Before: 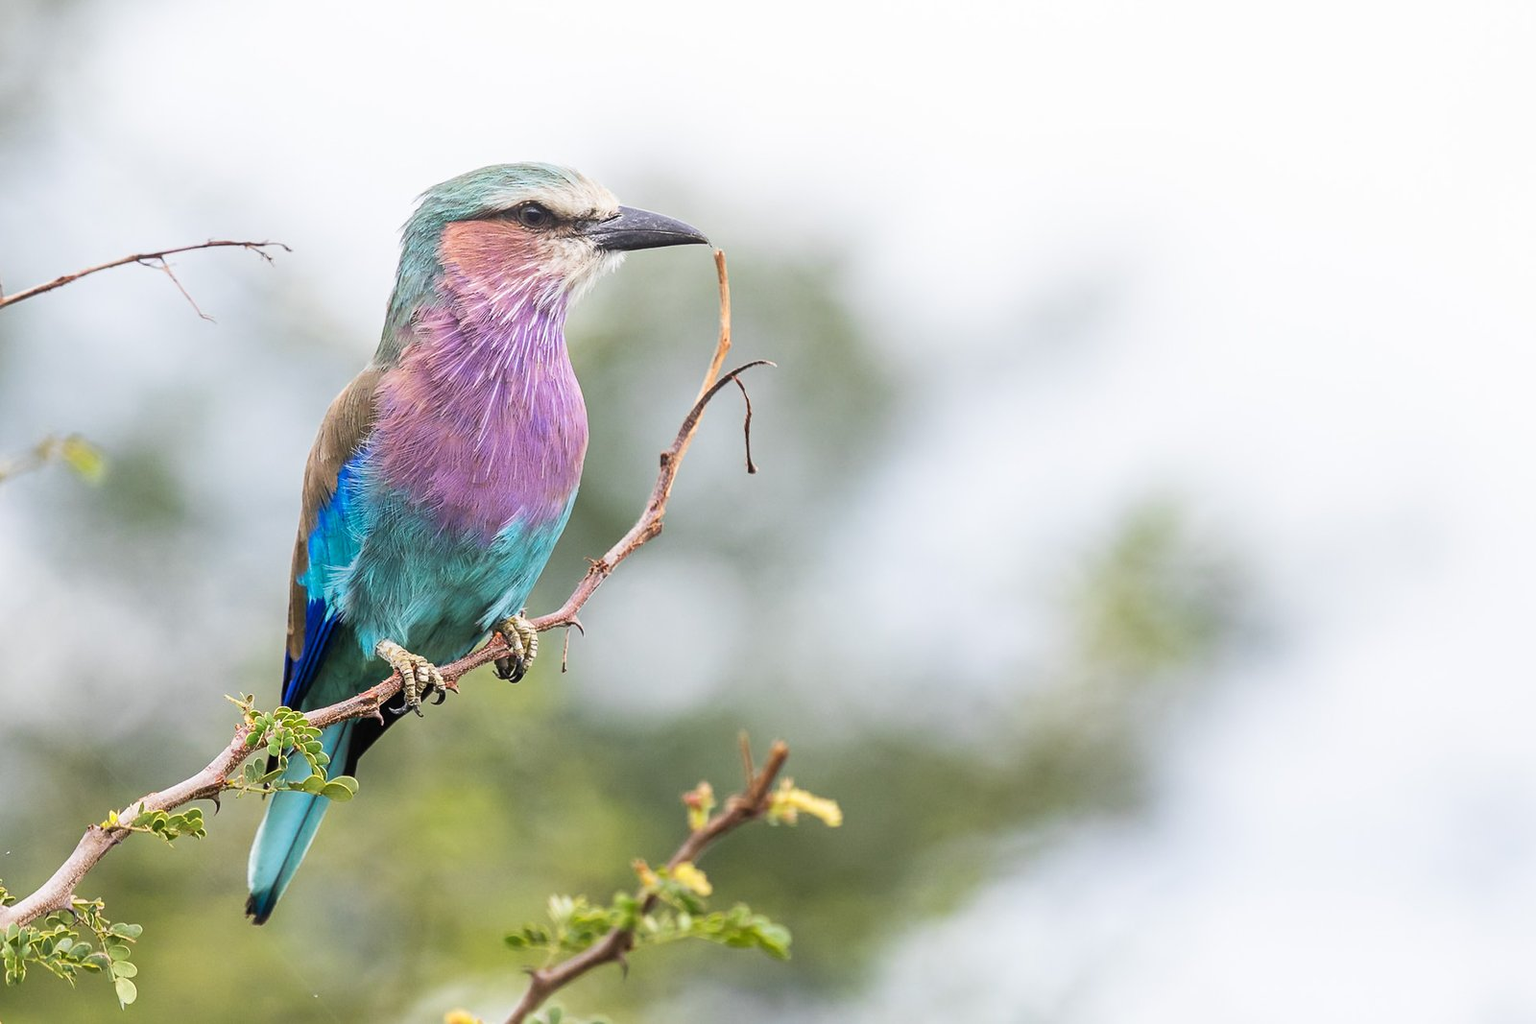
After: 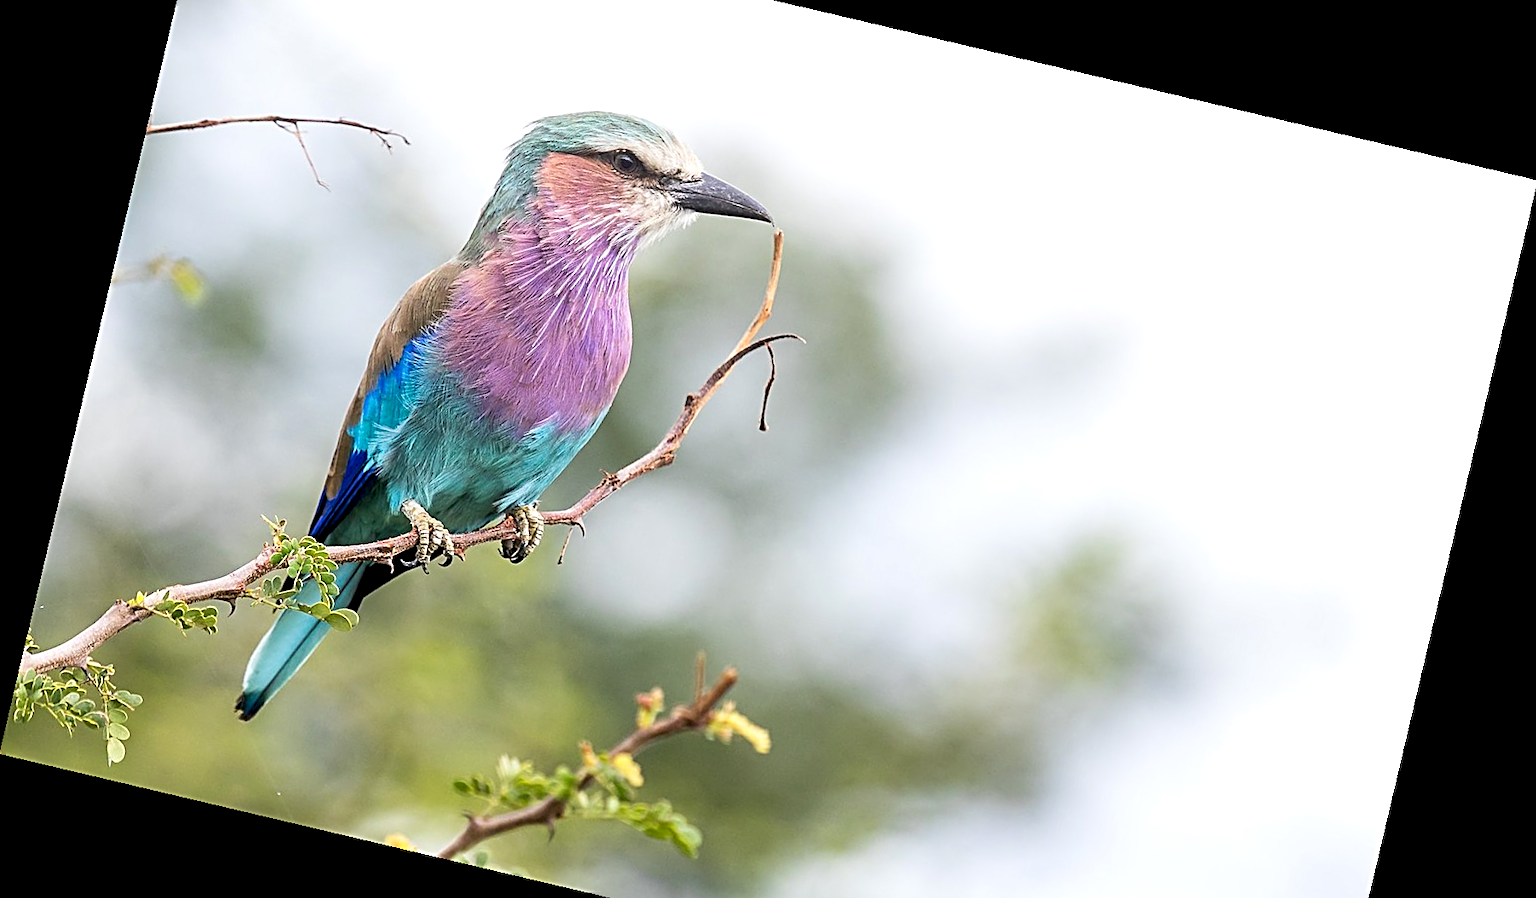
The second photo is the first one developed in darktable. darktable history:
crop: top 11.038%, bottom 13.962%
rotate and perspective: rotation 13.27°, automatic cropping off
sharpen: radius 2.543, amount 0.636
exposure: black level correction 0.007, exposure 0.159 EV, compensate highlight preservation false
